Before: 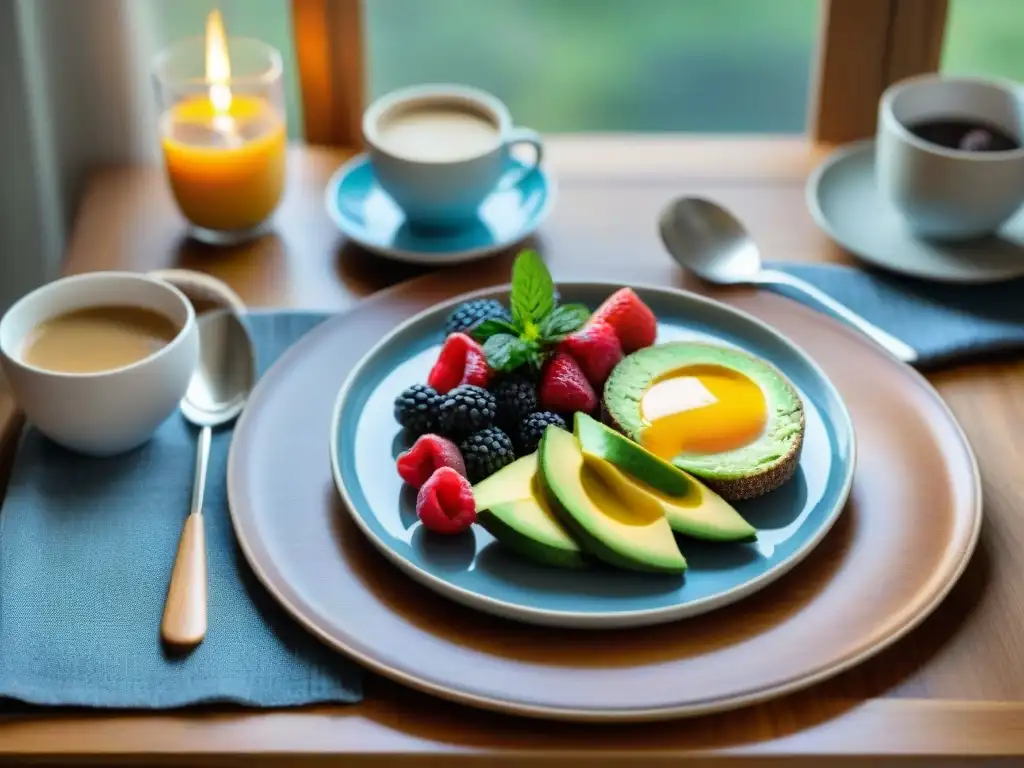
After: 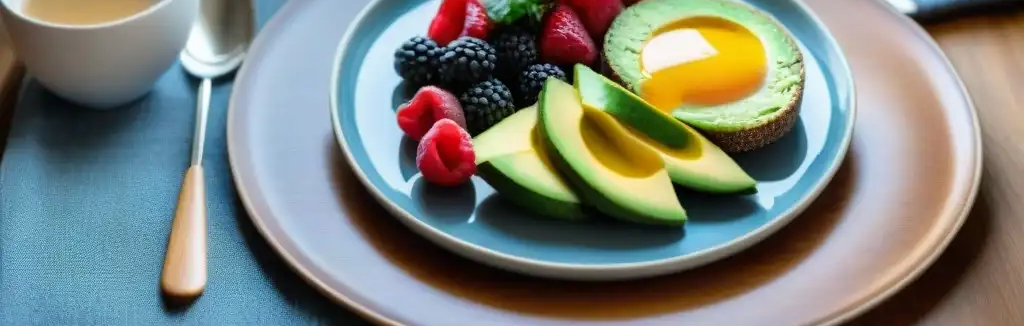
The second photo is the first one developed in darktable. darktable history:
crop: top 45.387%, bottom 12.148%
